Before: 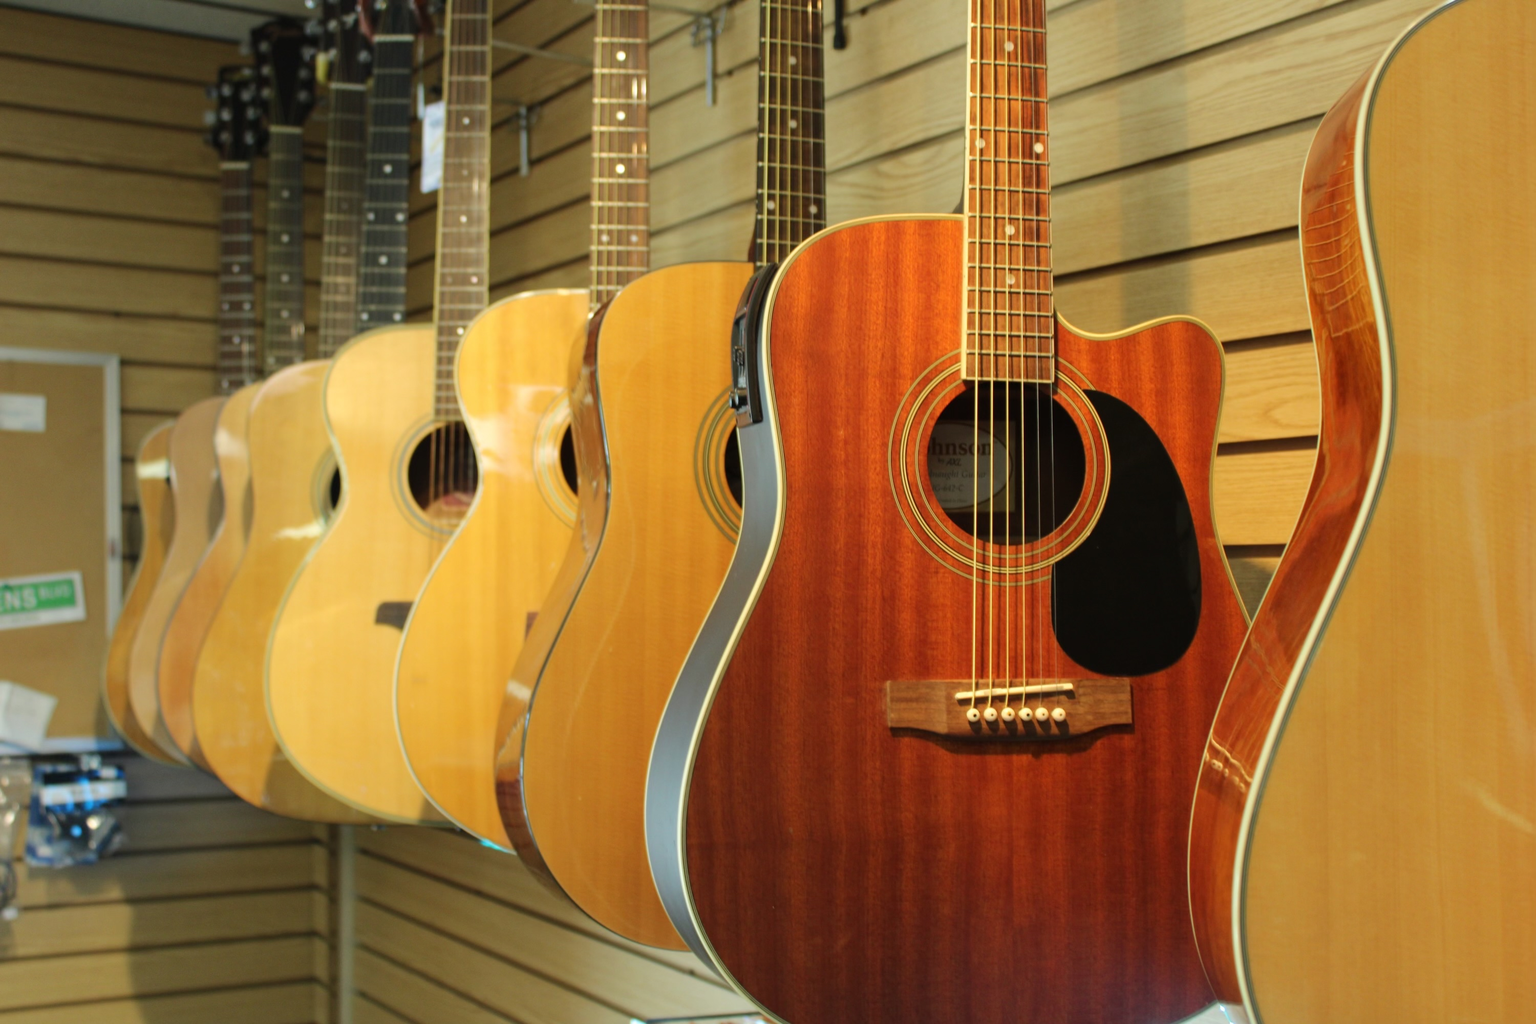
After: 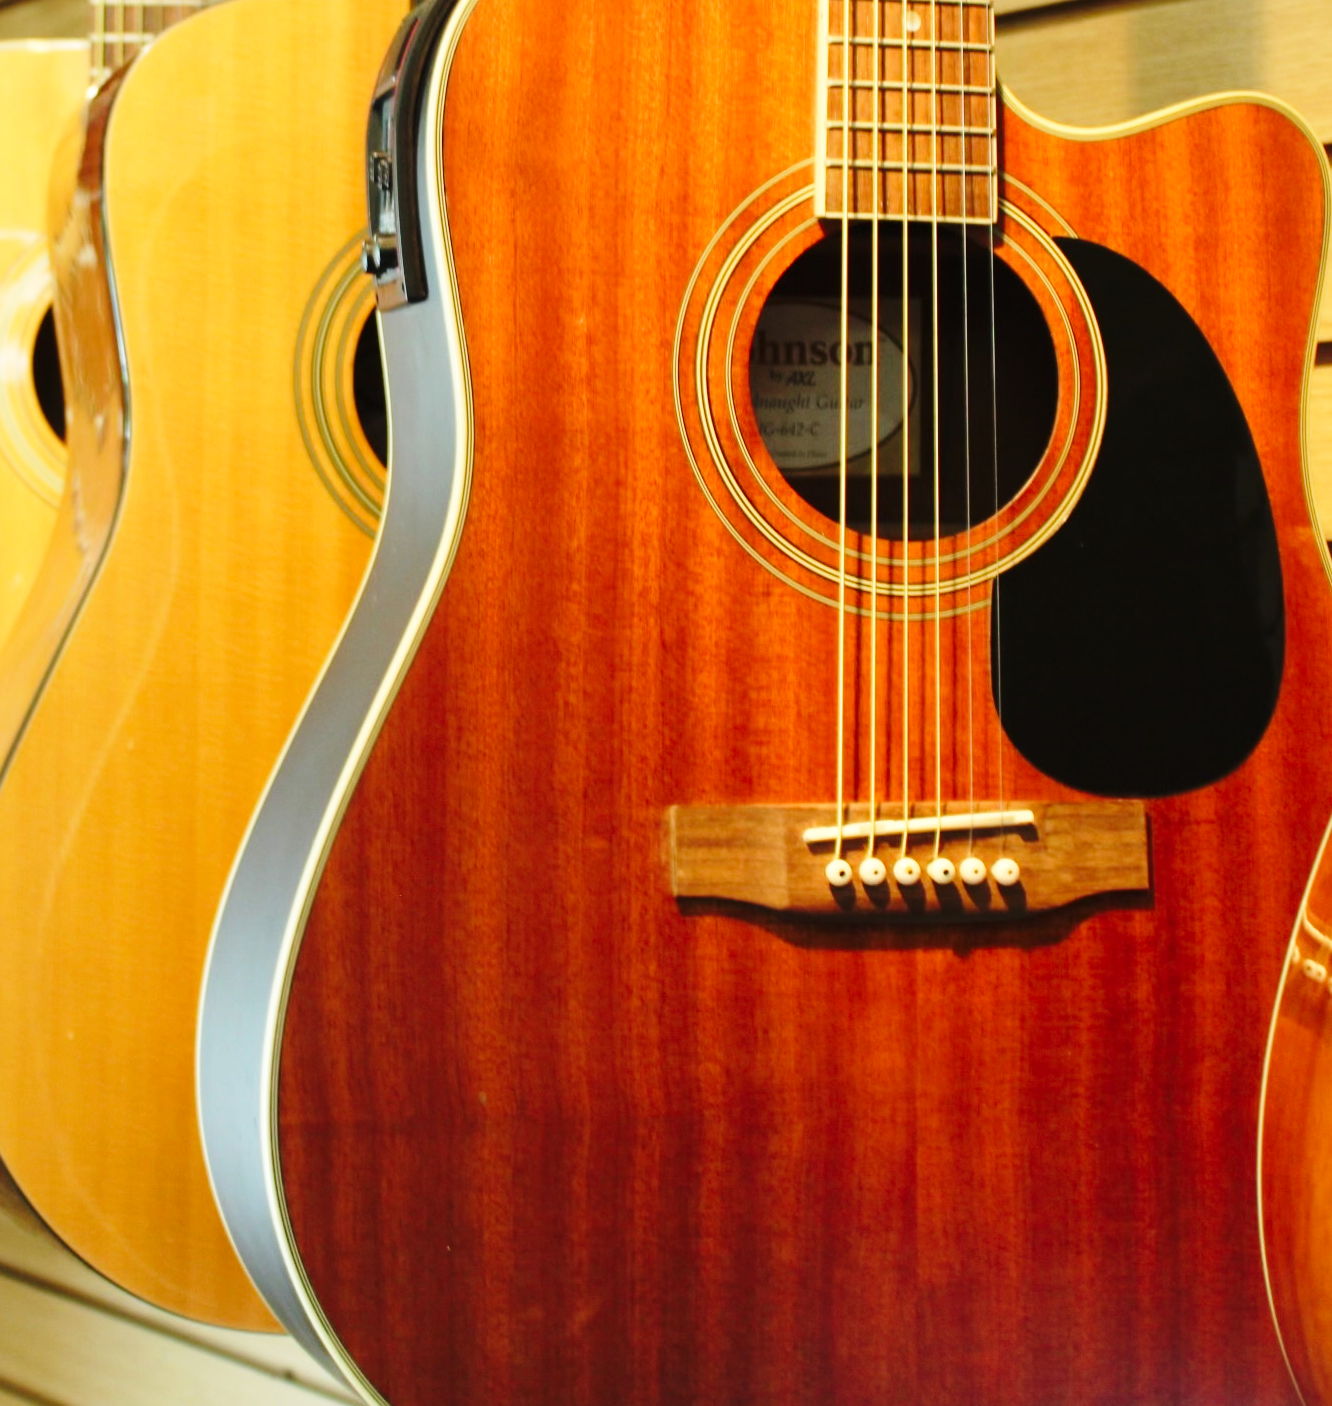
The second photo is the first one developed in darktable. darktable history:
base curve: curves: ch0 [(0, 0) (0.028, 0.03) (0.121, 0.232) (0.46, 0.748) (0.859, 0.968) (1, 1)], preserve colors none
crop: left 35.432%, top 26.233%, right 20.145%, bottom 3.432%
